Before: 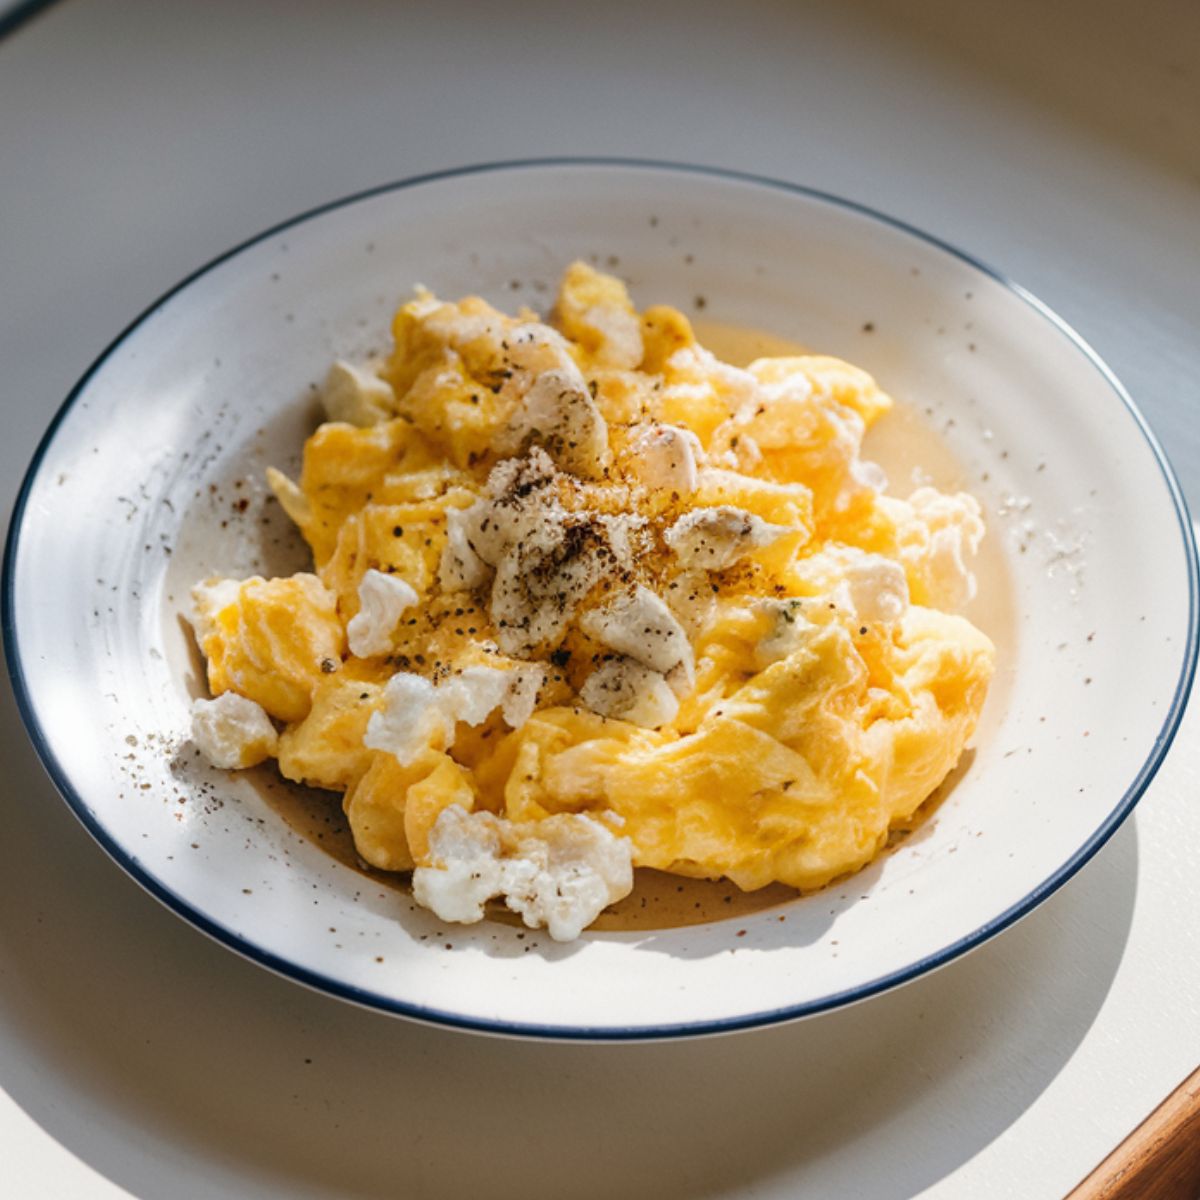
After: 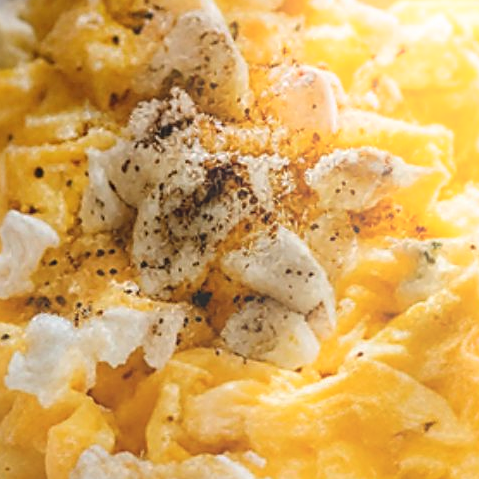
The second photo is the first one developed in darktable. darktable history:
crop: left 30%, top 30%, right 30%, bottom 30%
sharpen: on, module defaults
bloom: on, module defaults
